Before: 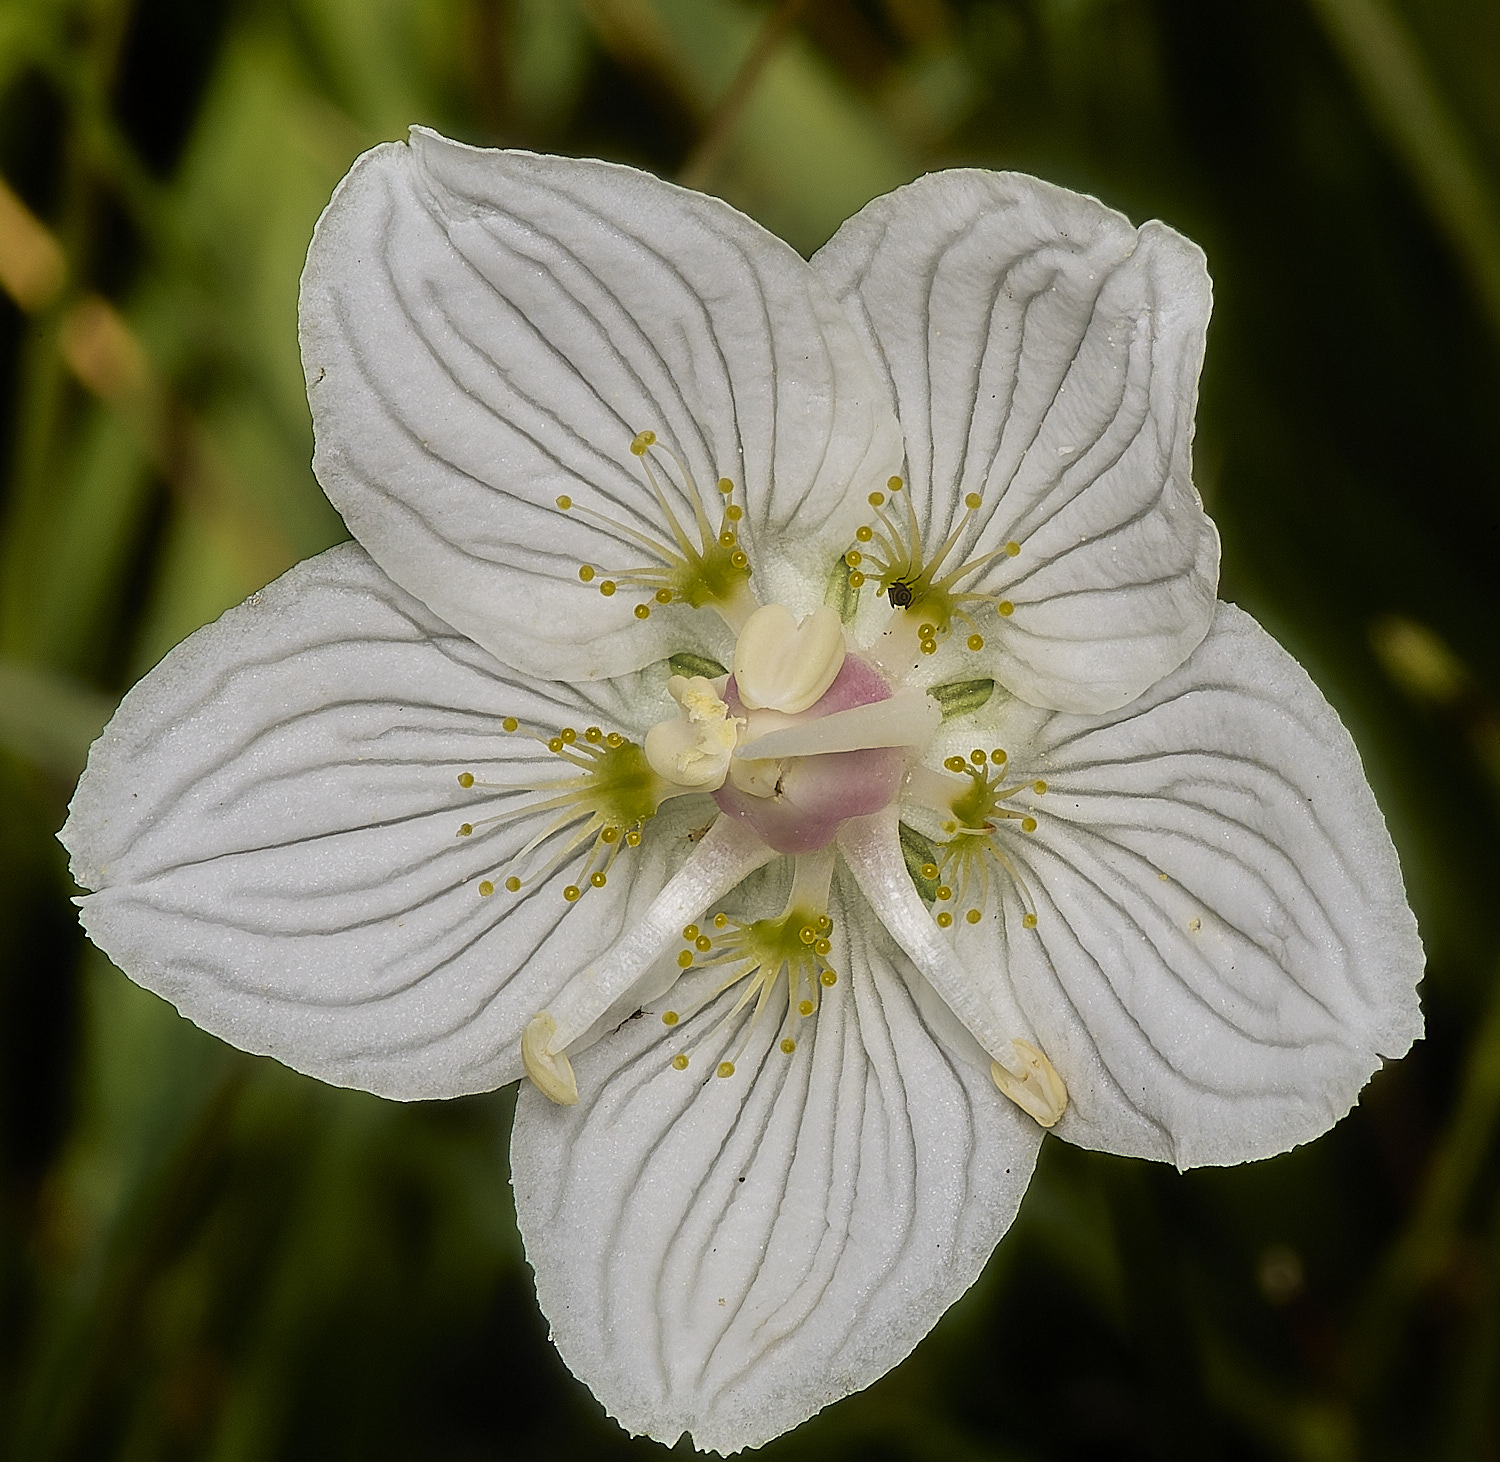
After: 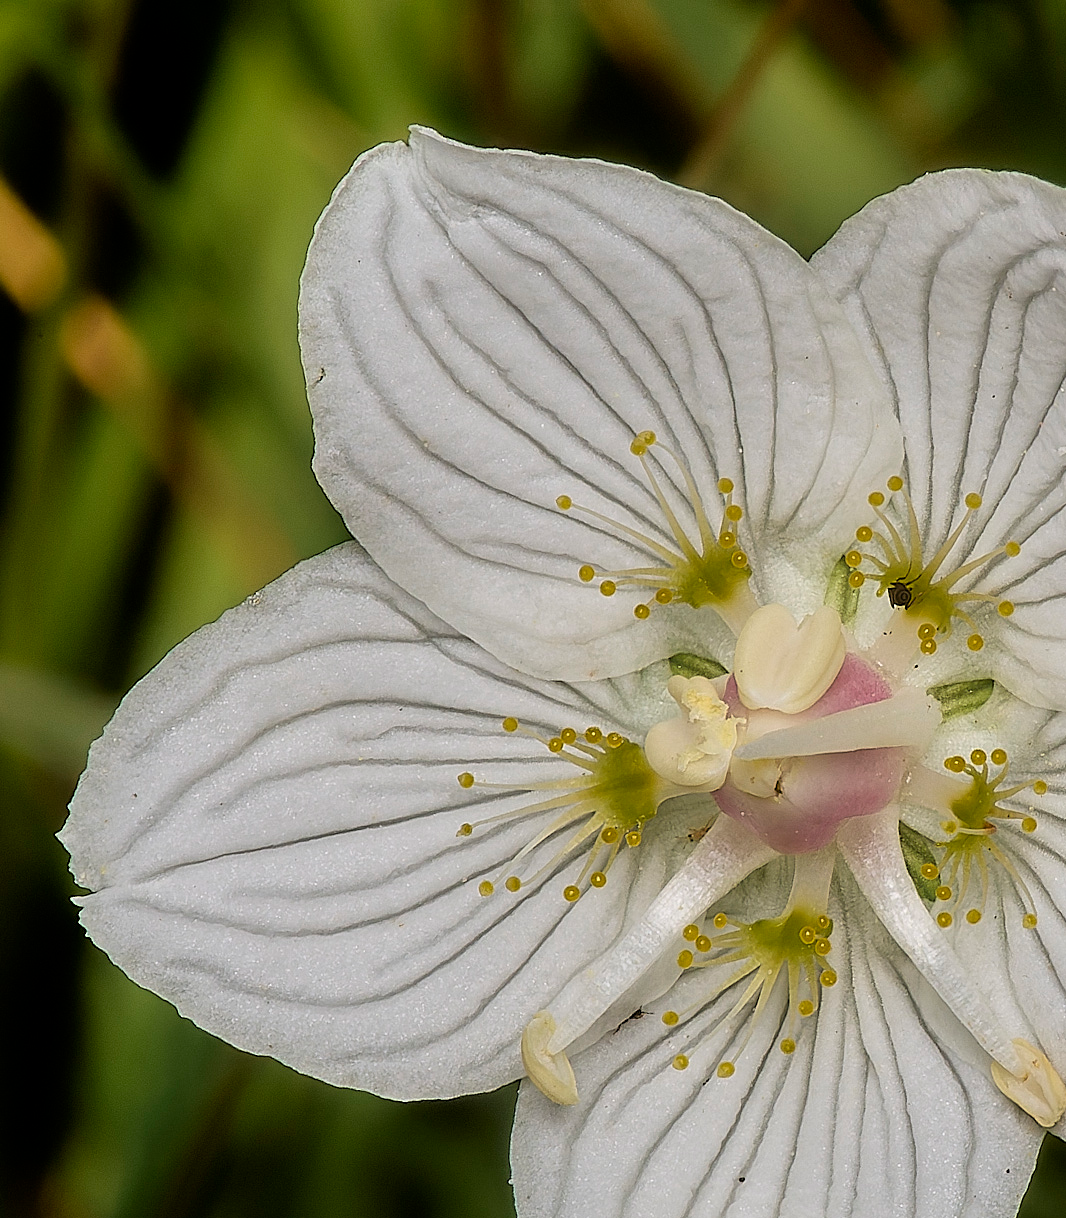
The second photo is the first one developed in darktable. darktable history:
crop: right 28.885%, bottom 16.626%
tone equalizer: on, module defaults
